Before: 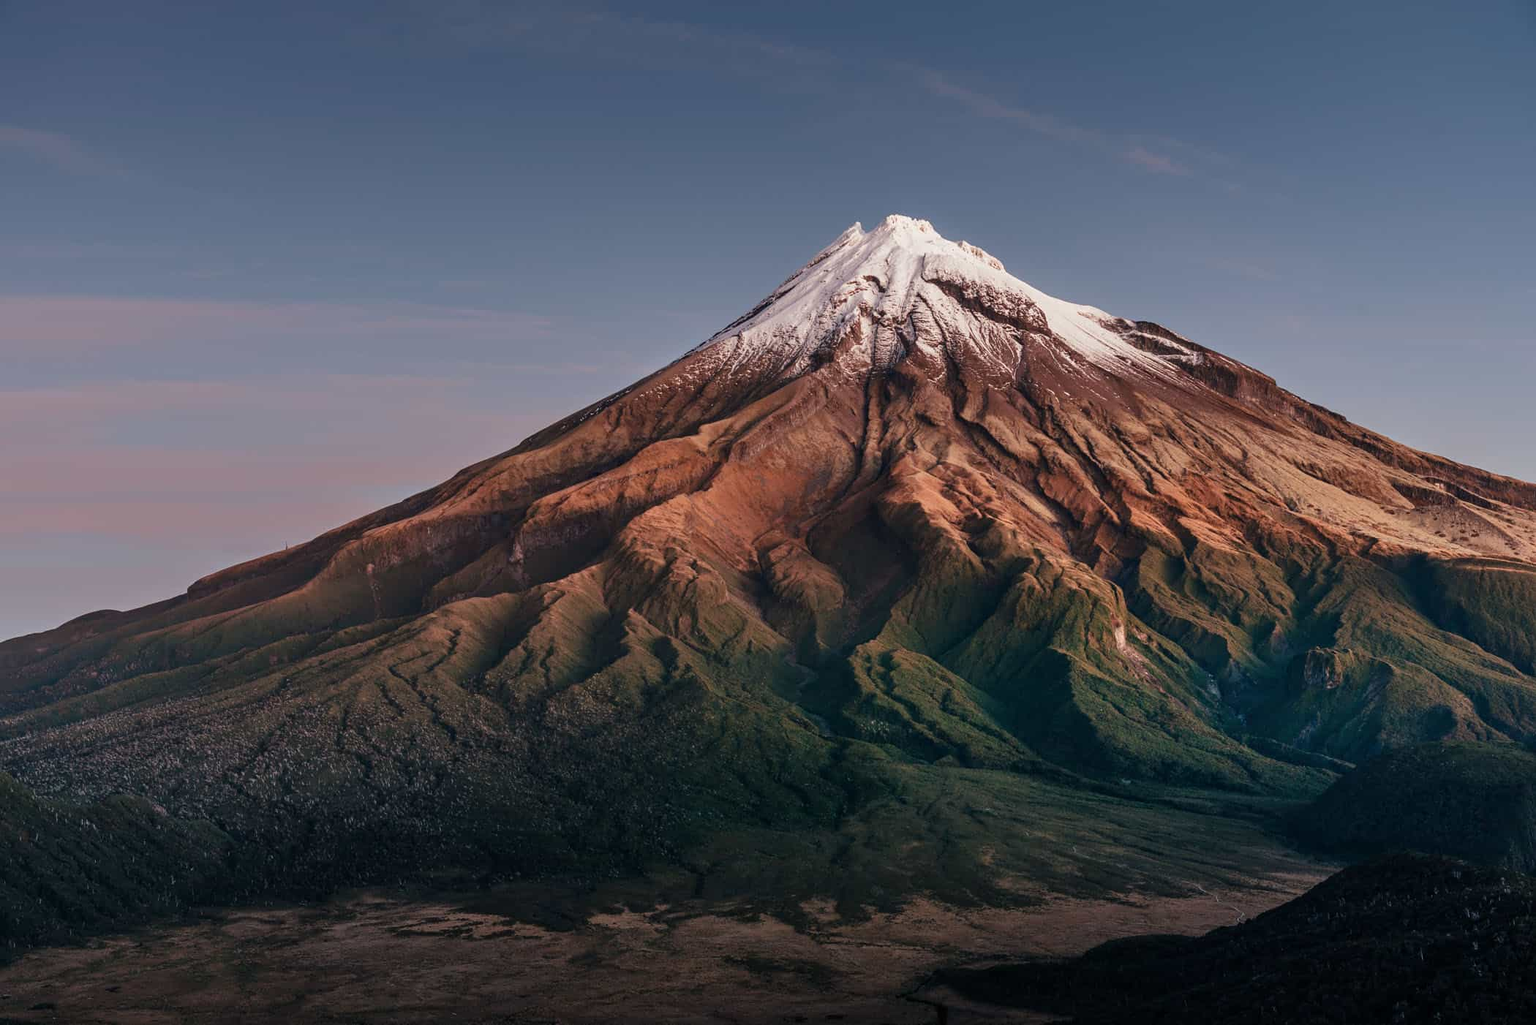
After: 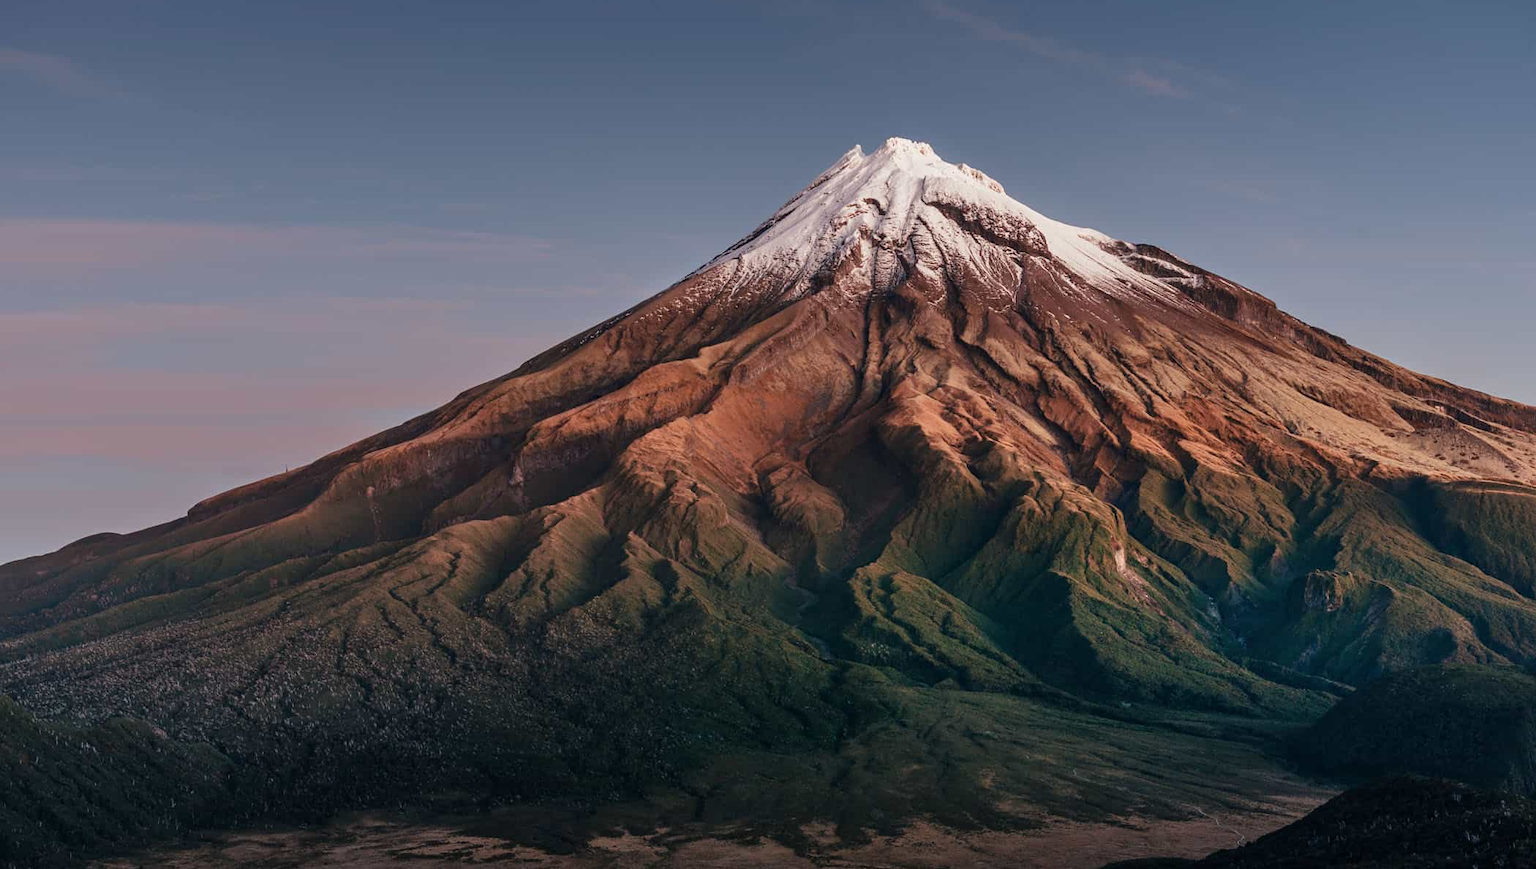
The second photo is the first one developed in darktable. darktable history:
crop: top 7.583%, bottom 7.58%
